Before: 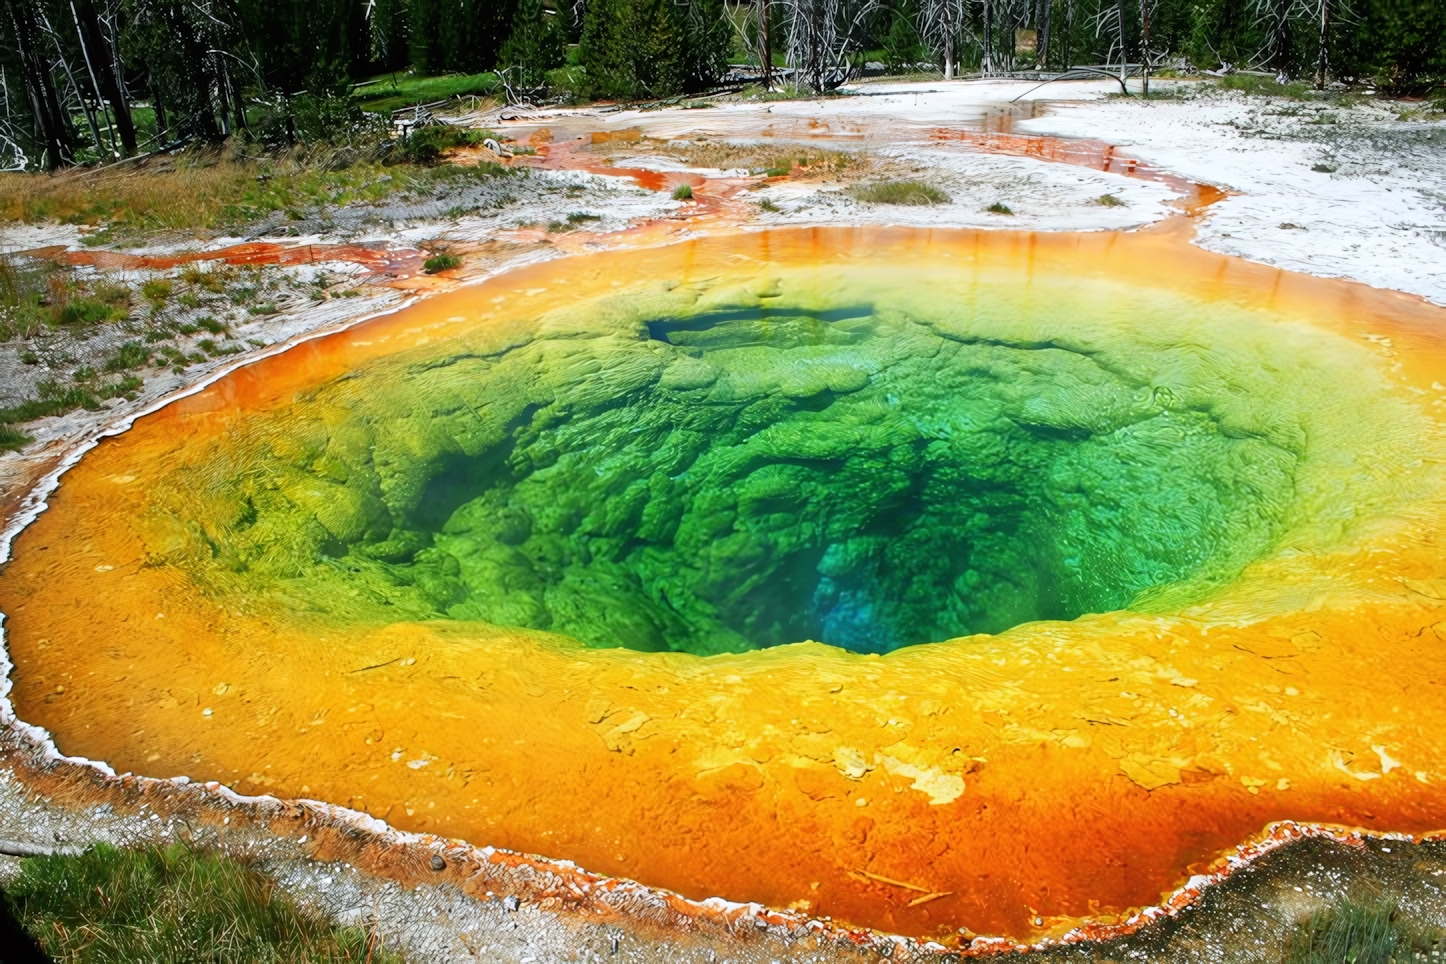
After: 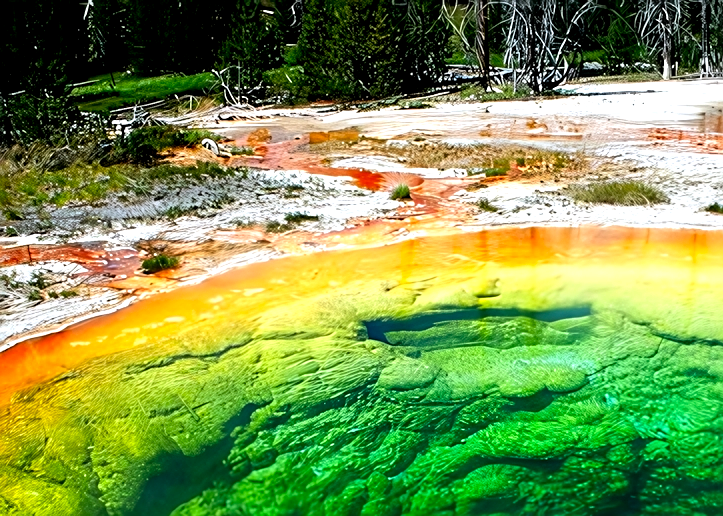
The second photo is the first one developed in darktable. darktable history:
sharpen: on, module defaults
color balance: lift [0.991, 1, 1, 1], gamma [0.996, 1, 1, 1], input saturation 98.52%, contrast 20.34%, output saturation 103.72%
crop: left 19.556%, right 30.401%, bottom 46.458%
